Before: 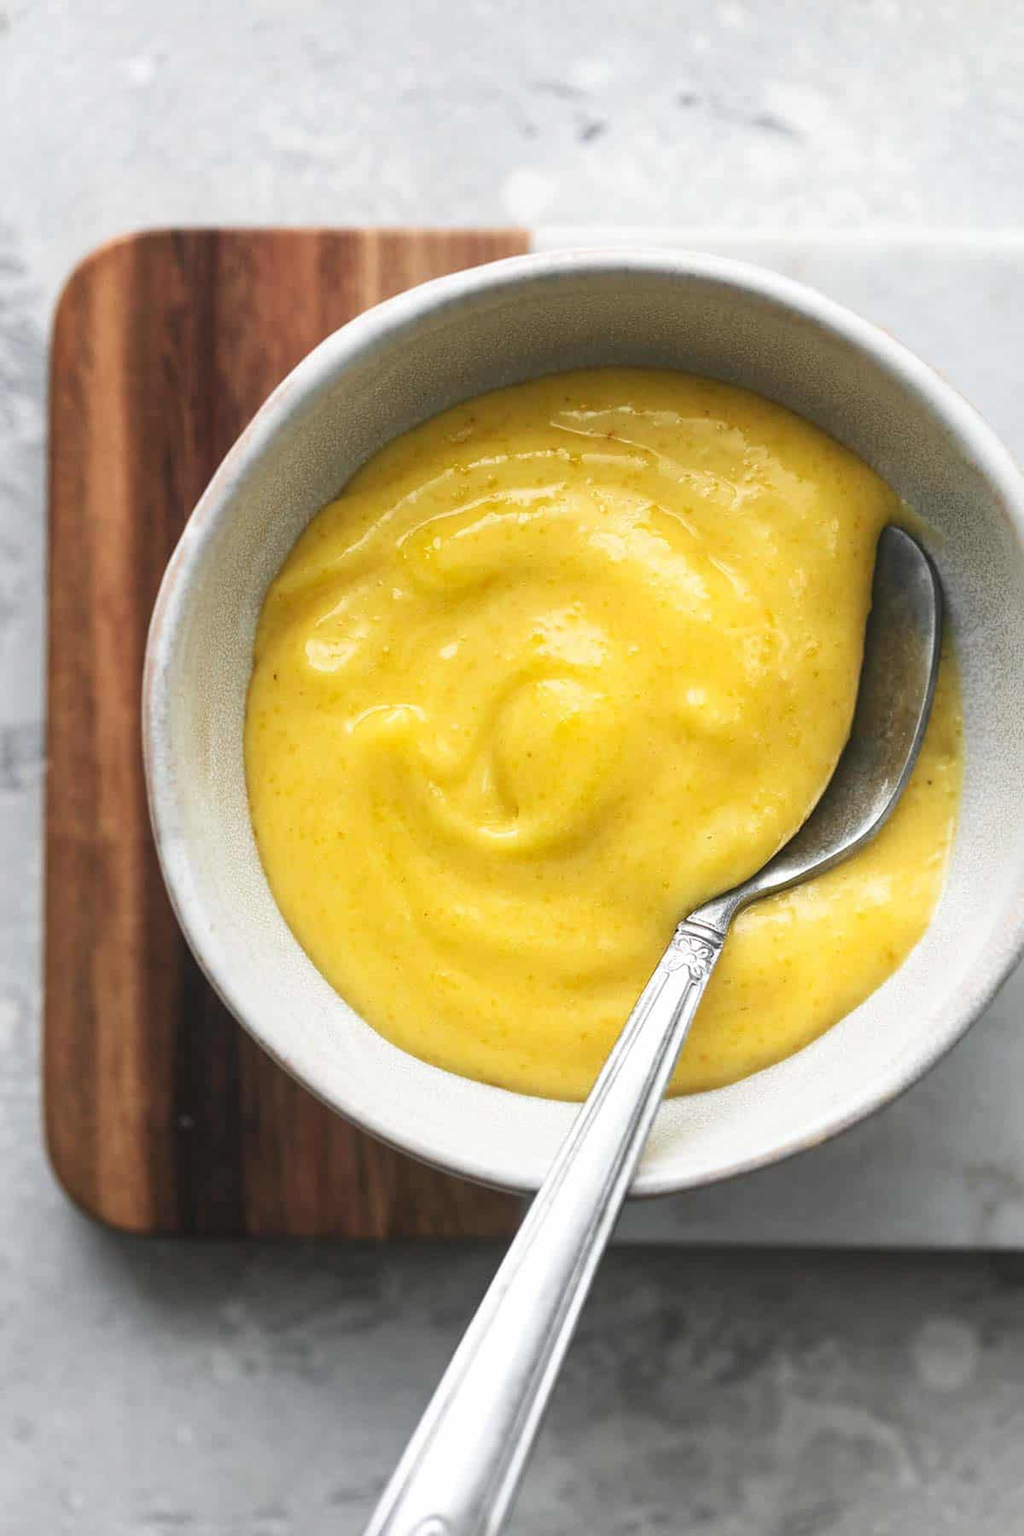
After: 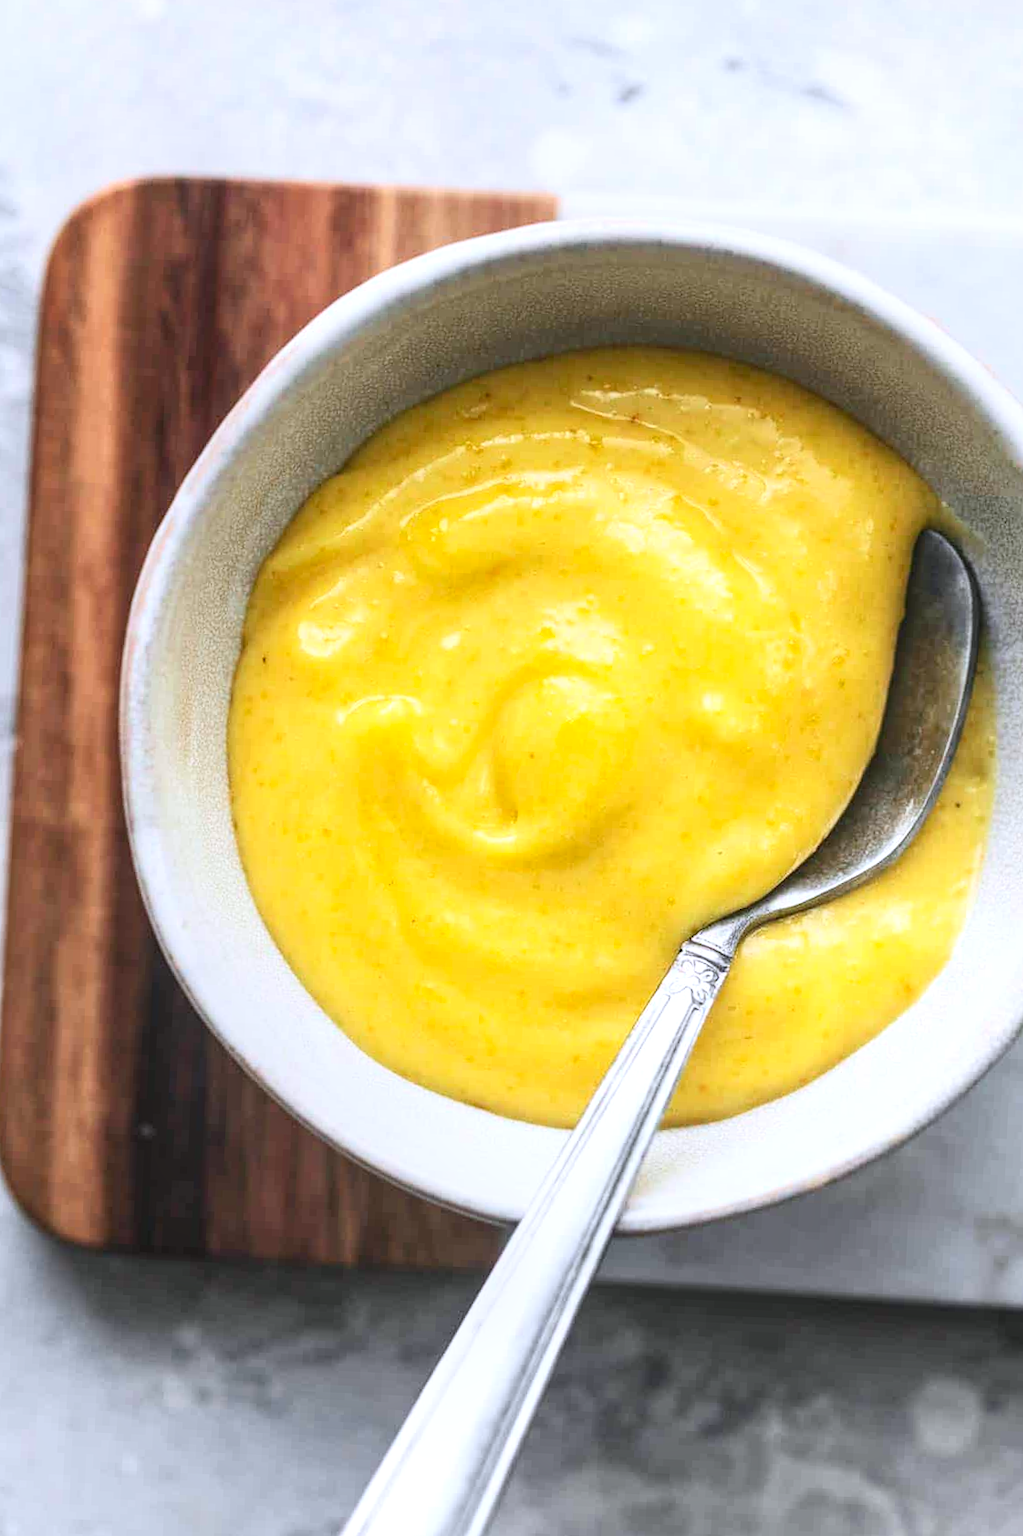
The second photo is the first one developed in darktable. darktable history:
contrast brightness saturation: contrast 0.204, brightness 0.155, saturation 0.228
local contrast: detail 130%
crop and rotate: angle -2.67°
color calibration: illuminant as shot in camera, x 0.358, y 0.373, temperature 4628.91 K
